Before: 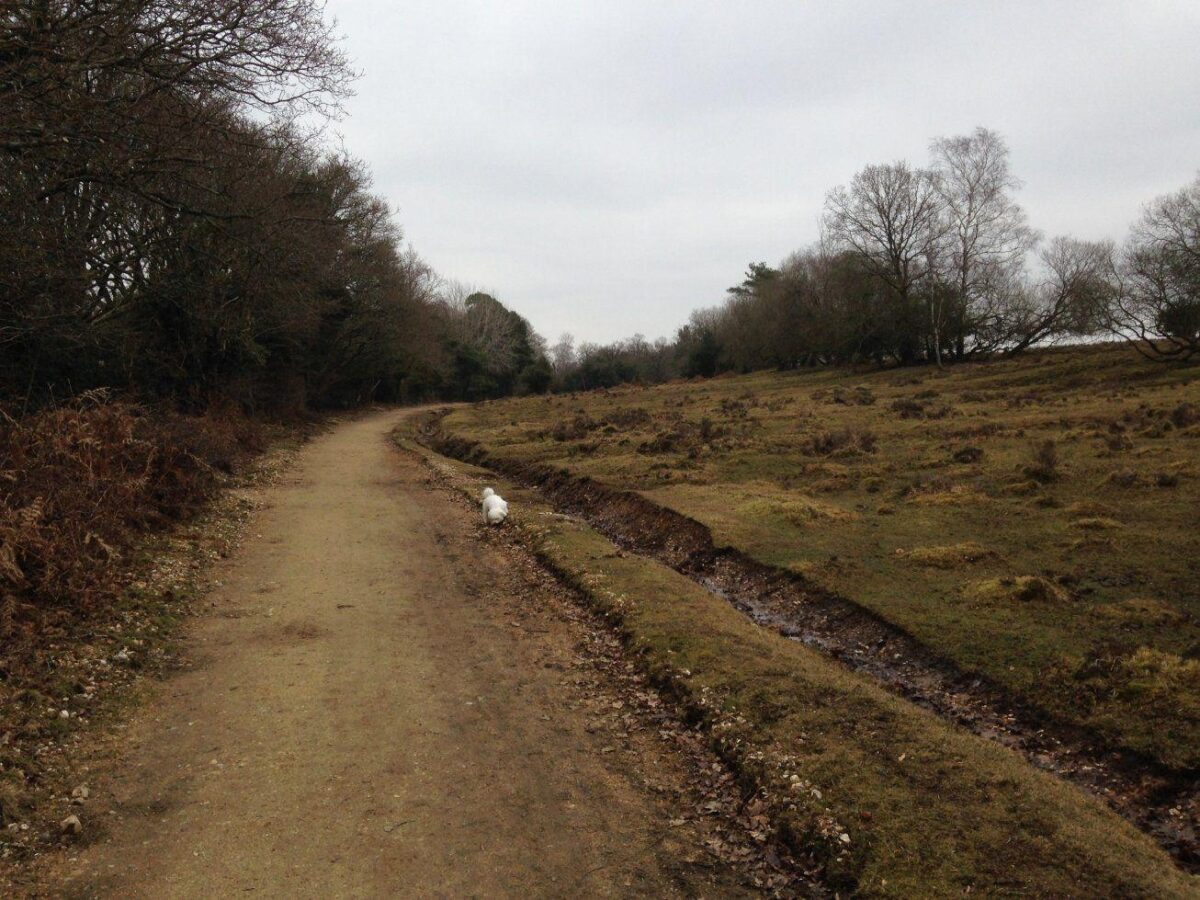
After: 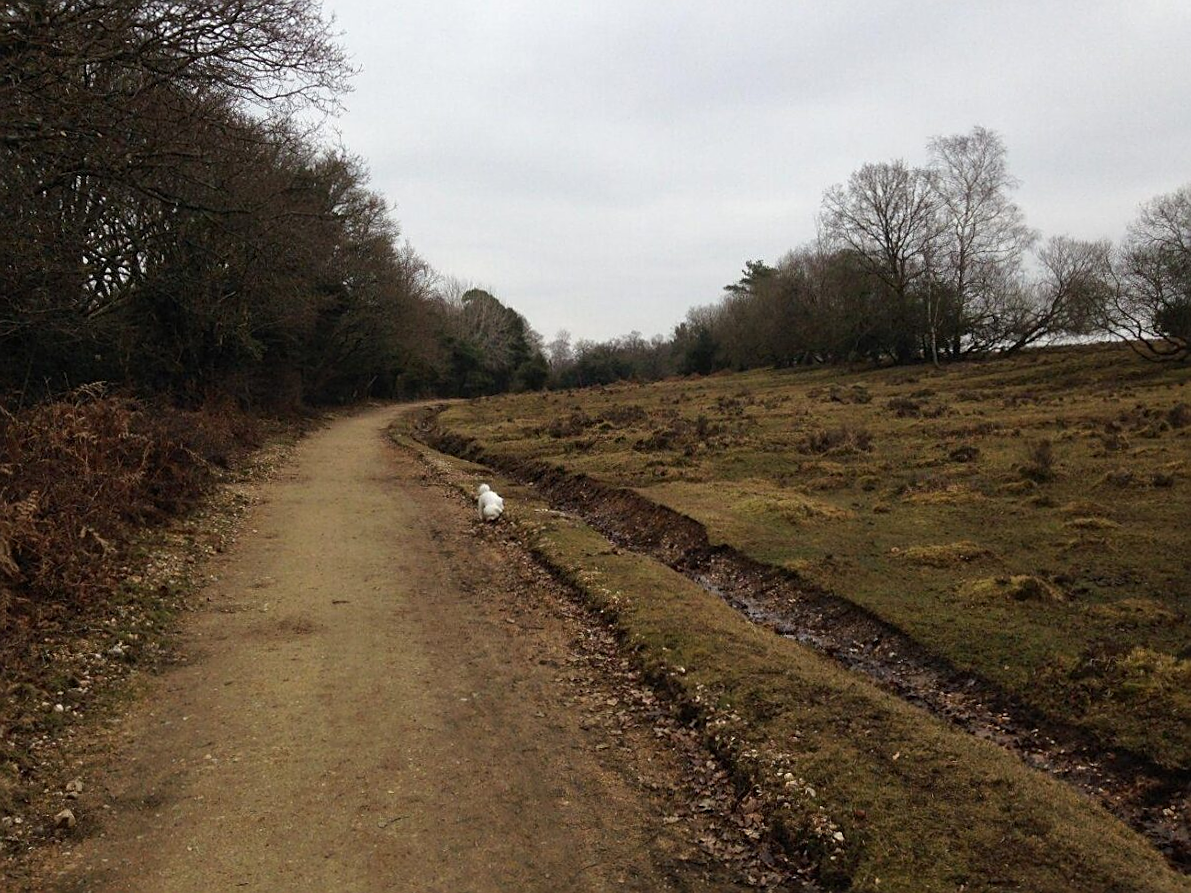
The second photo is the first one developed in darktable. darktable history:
sharpen: on, module defaults
crop and rotate: angle -0.324°
